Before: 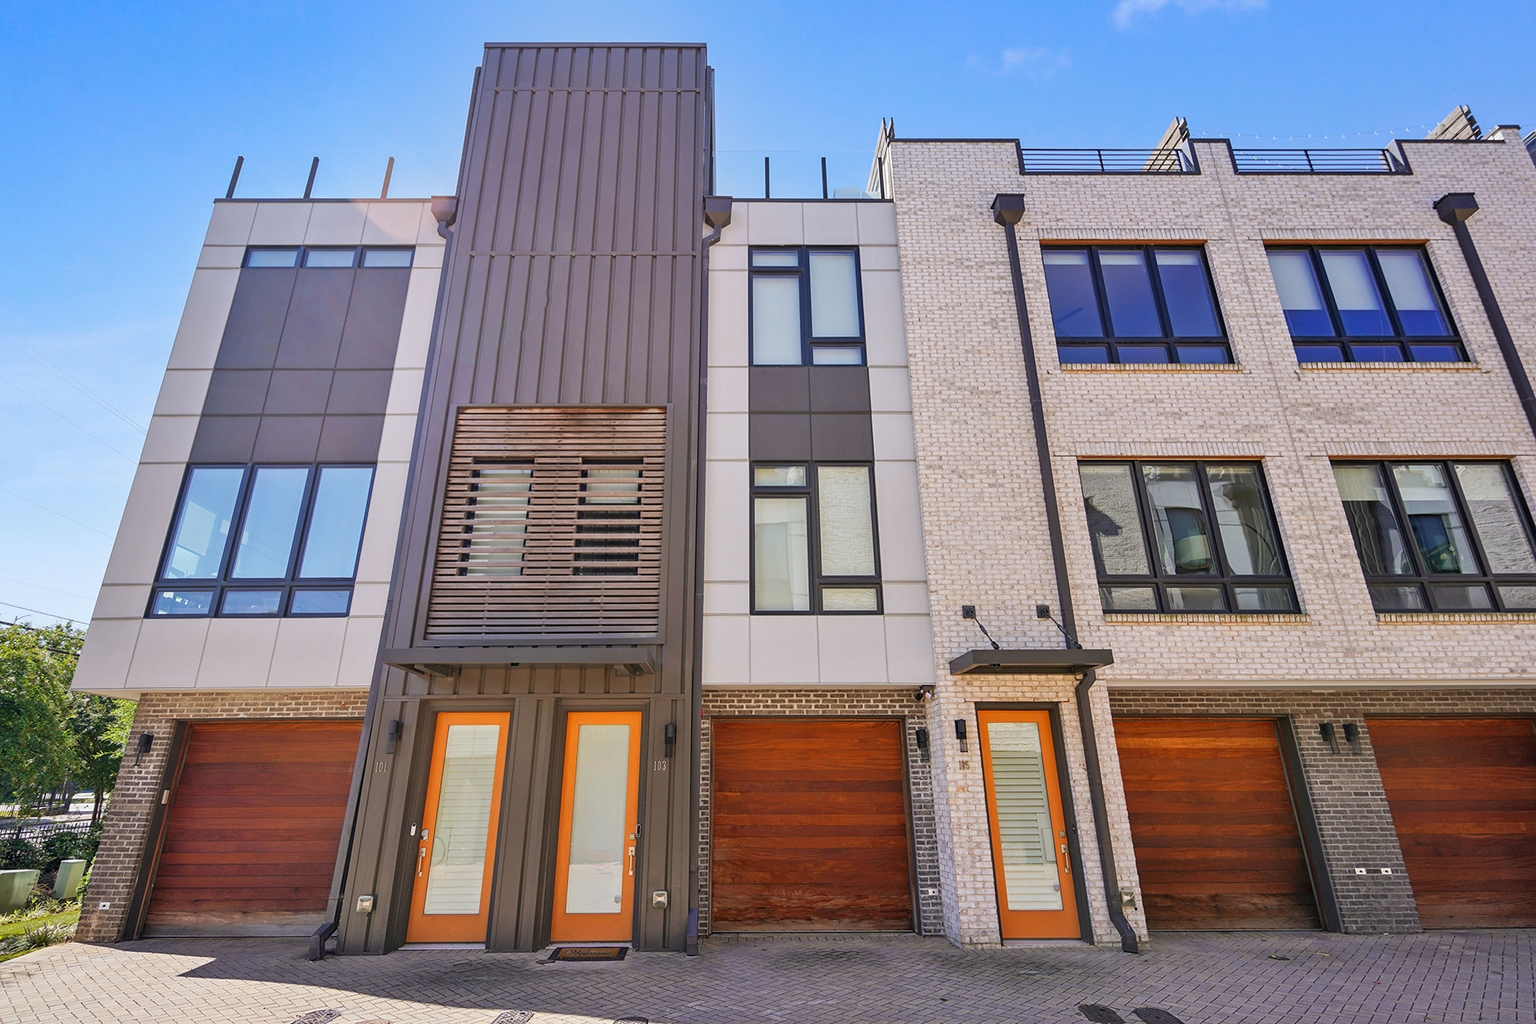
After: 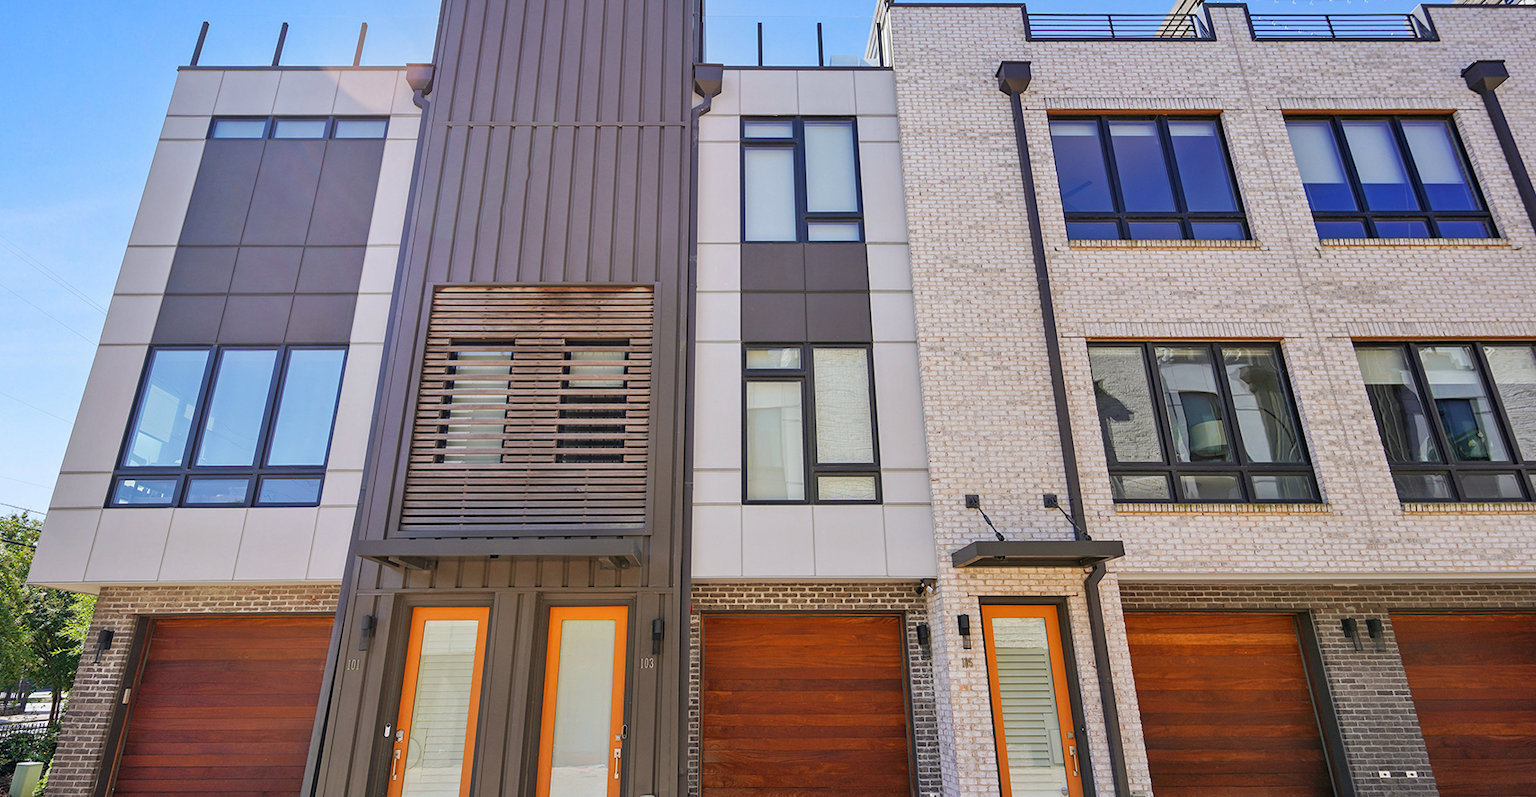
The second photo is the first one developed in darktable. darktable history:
crop and rotate: left 2.991%, top 13.302%, right 1.981%, bottom 12.636%
white balance: red 0.986, blue 1.01
base curve: preserve colors none
